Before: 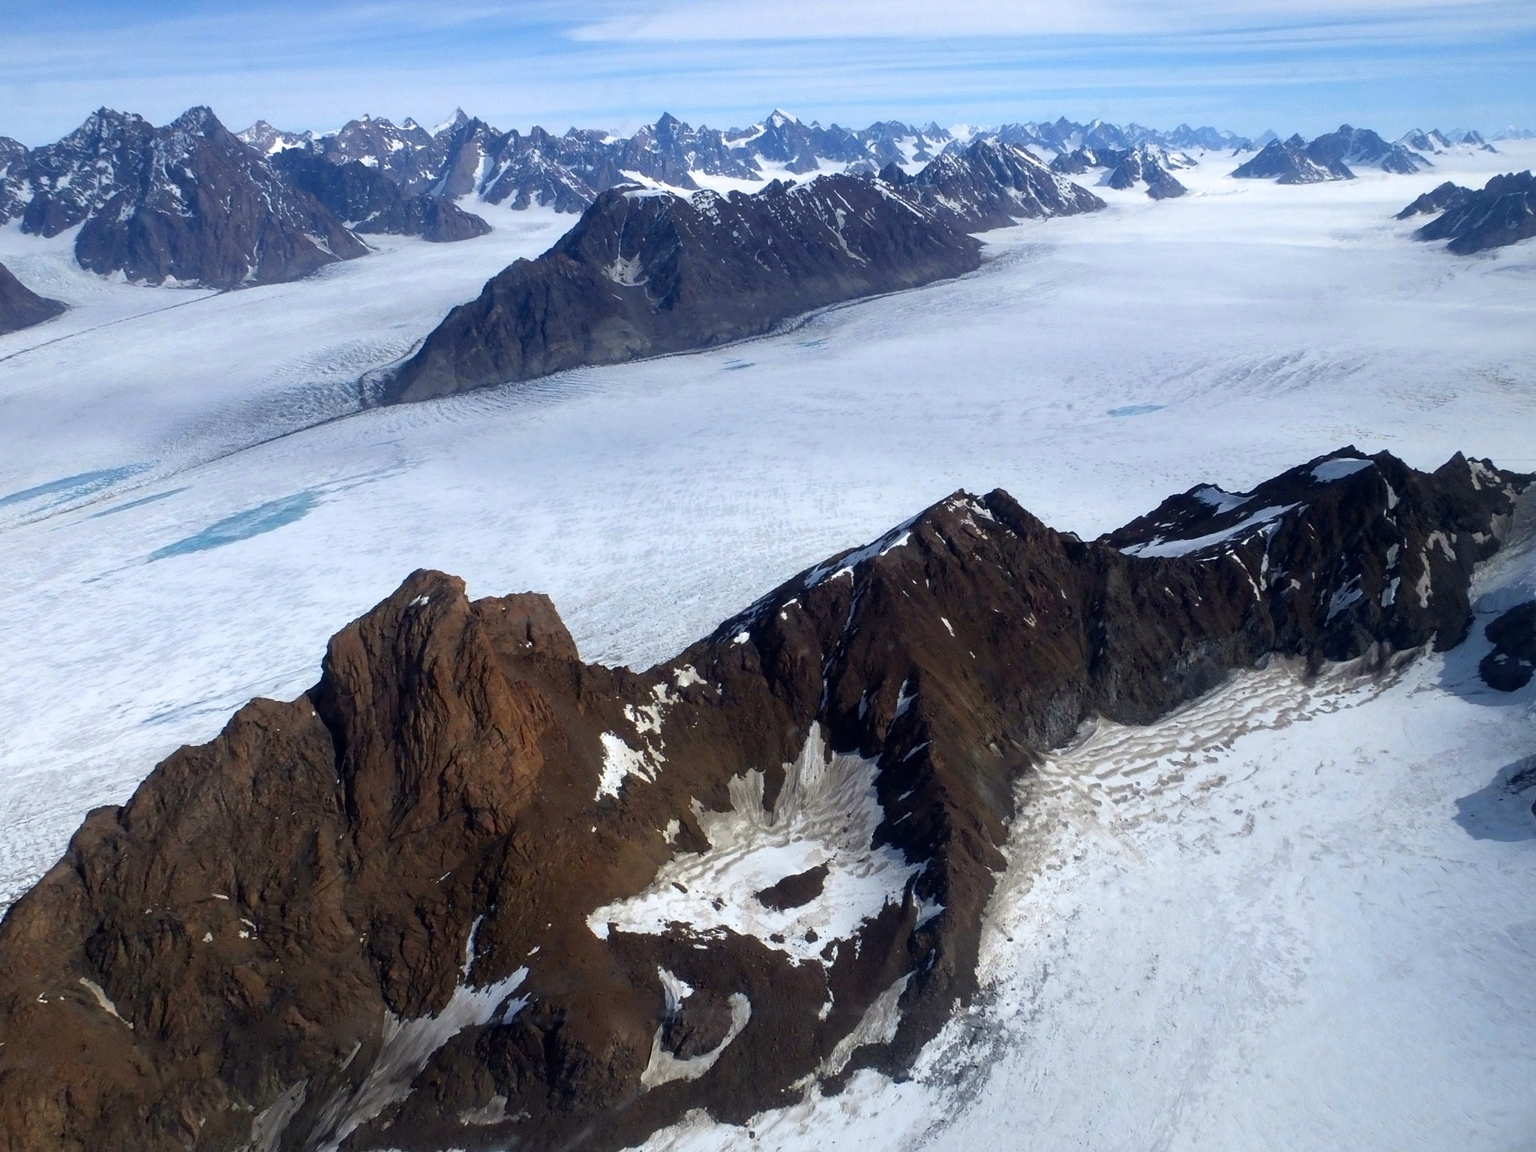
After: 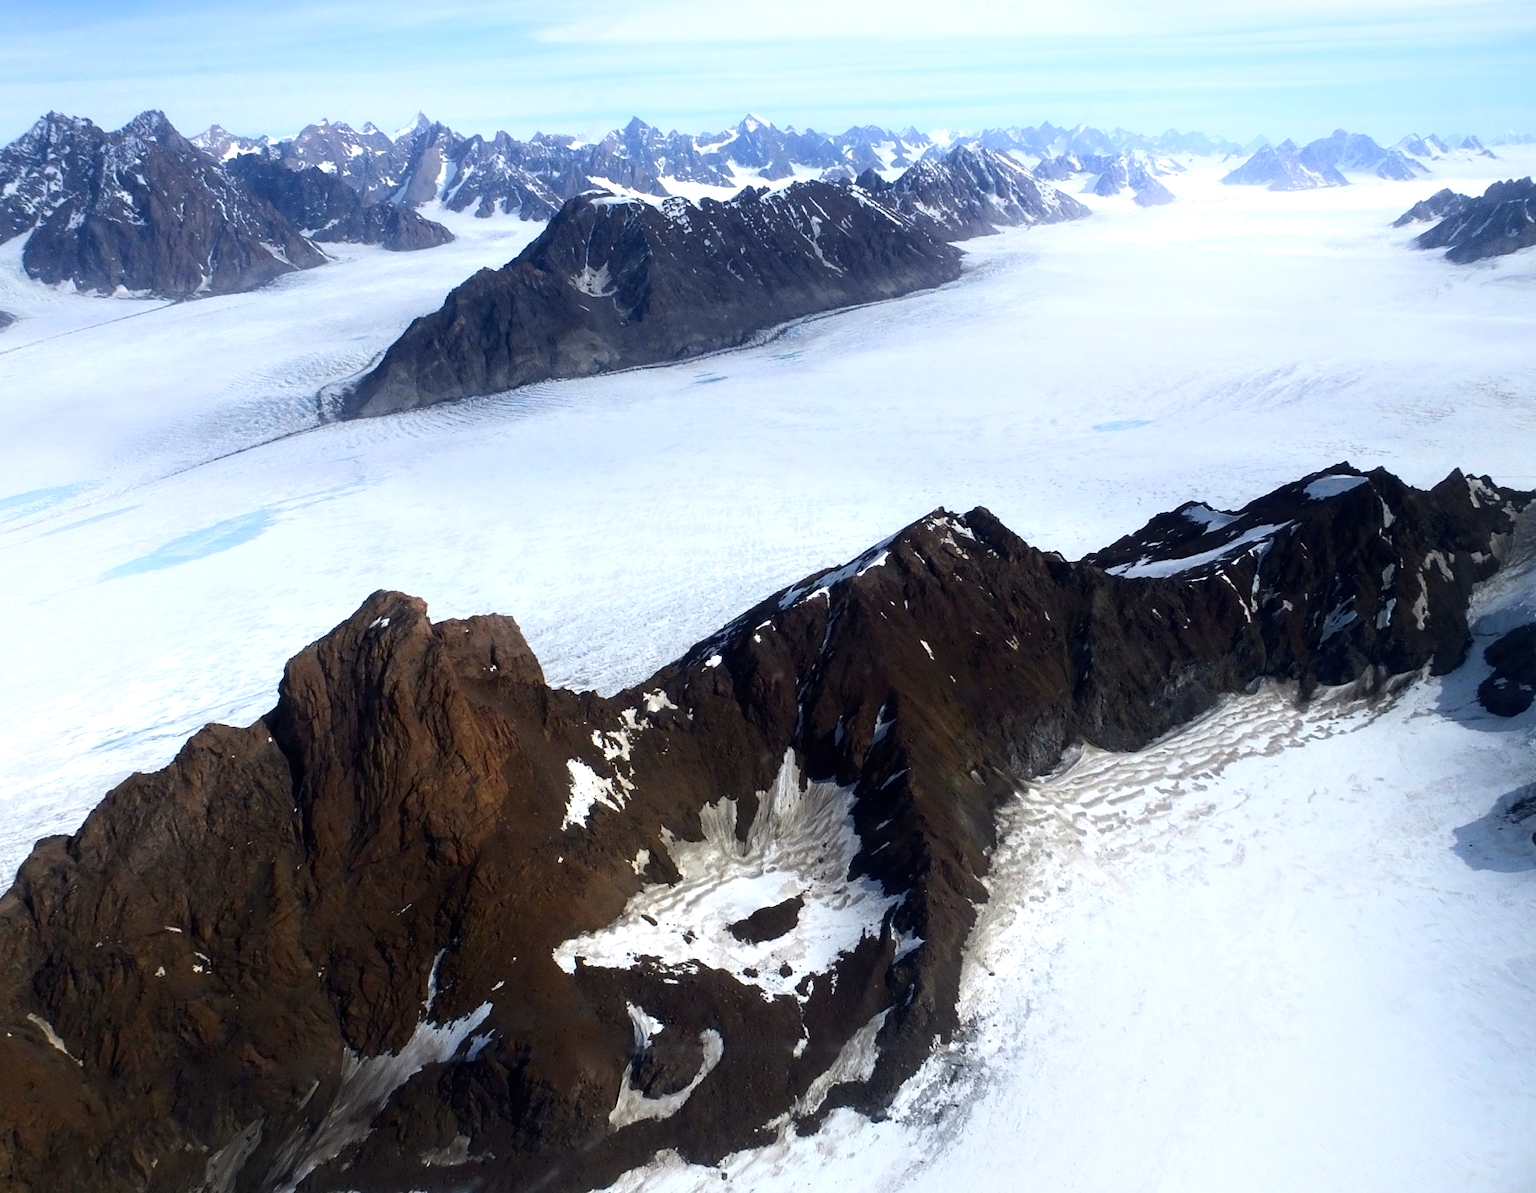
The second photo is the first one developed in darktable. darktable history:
tone equalizer: -8 EV -0.4 EV, -7 EV -0.381 EV, -6 EV -0.372 EV, -5 EV -0.252 EV, -3 EV 0.256 EV, -2 EV 0.355 EV, -1 EV 0.404 EV, +0 EV 0.4 EV, edges refinement/feathering 500, mask exposure compensation -1.57 EV, preserve details no
crop and rotate: left 3.478%
shadows and highlights: shadows -40.06, highlights 62.29, soften with gaussian
